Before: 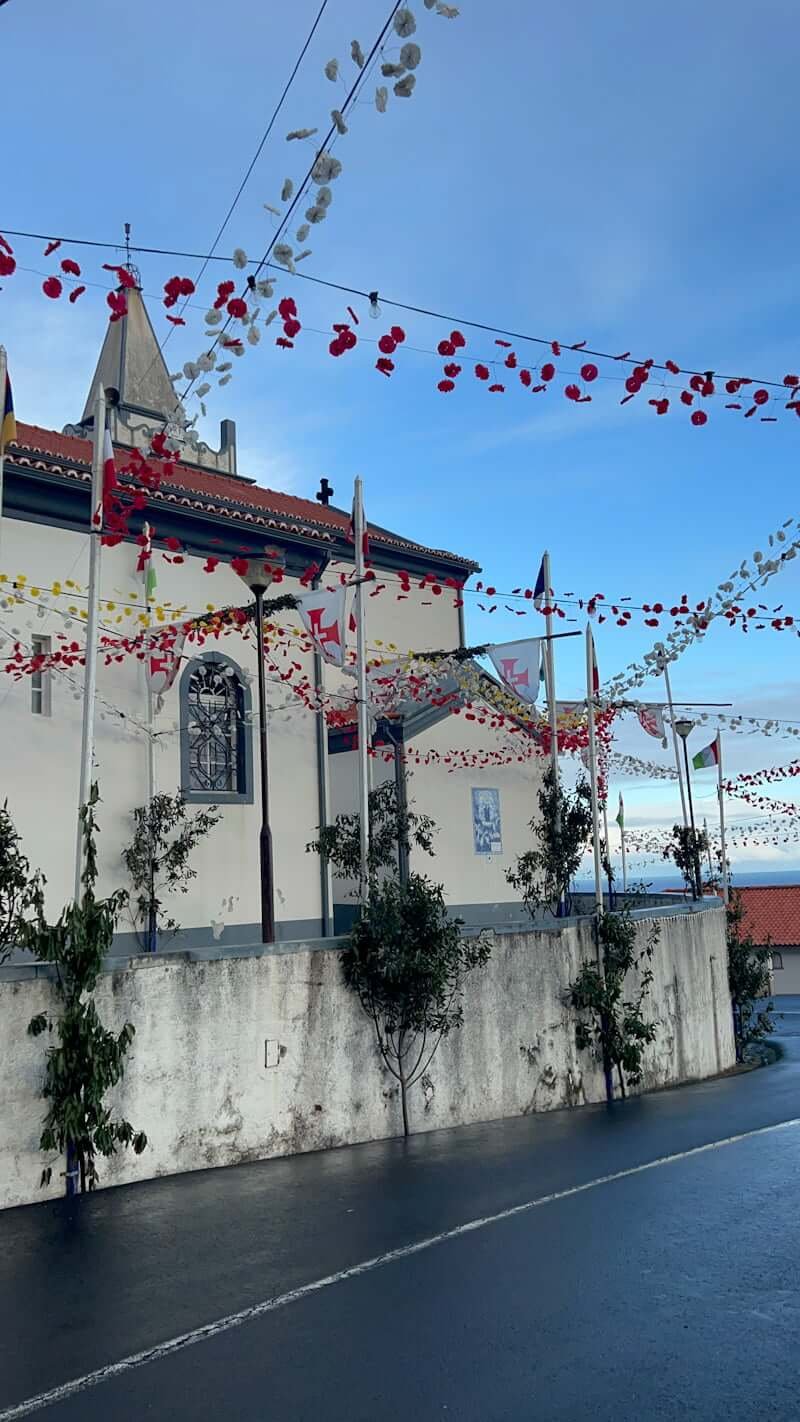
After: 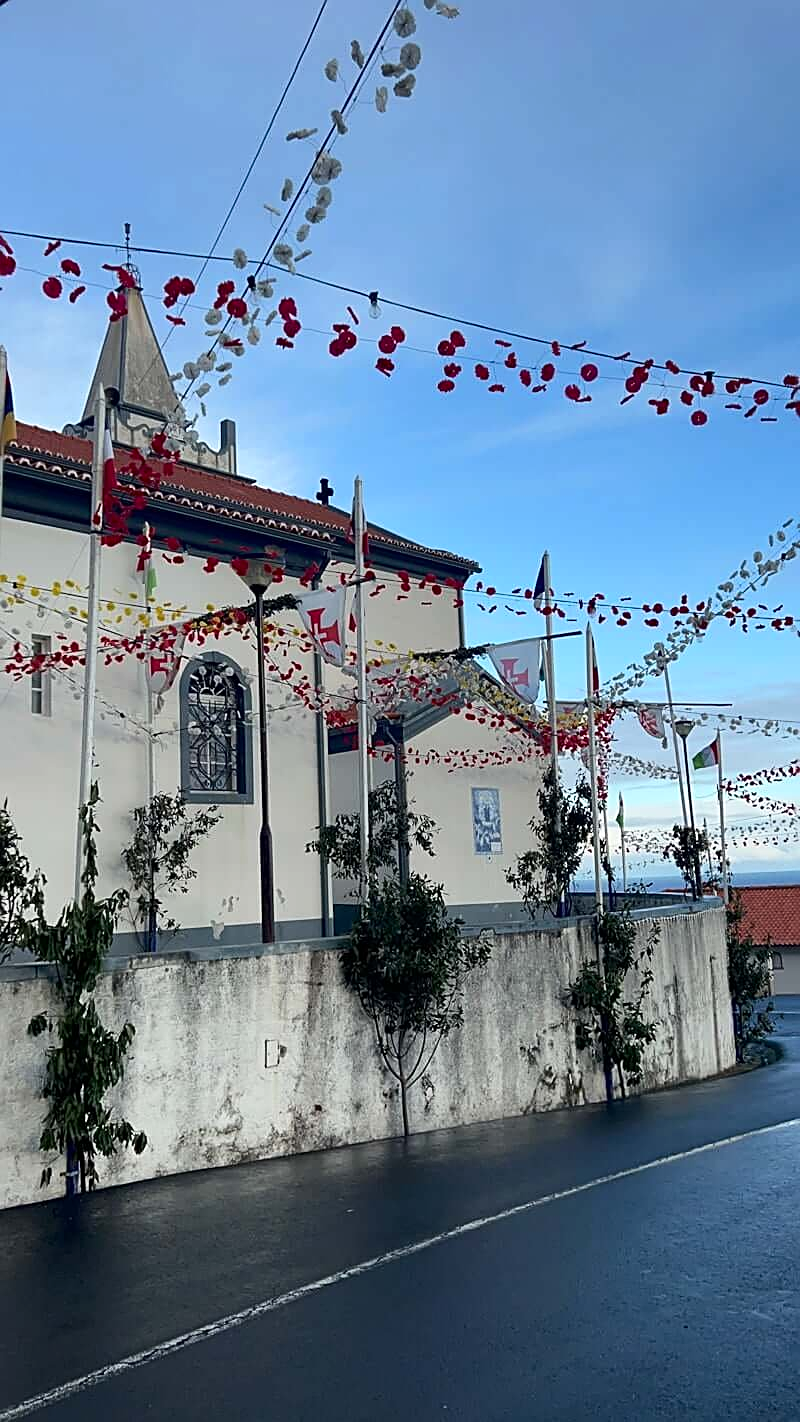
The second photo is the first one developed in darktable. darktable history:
sharpen: on, module defaults
contrast brightness saturation: contrast 0.14
